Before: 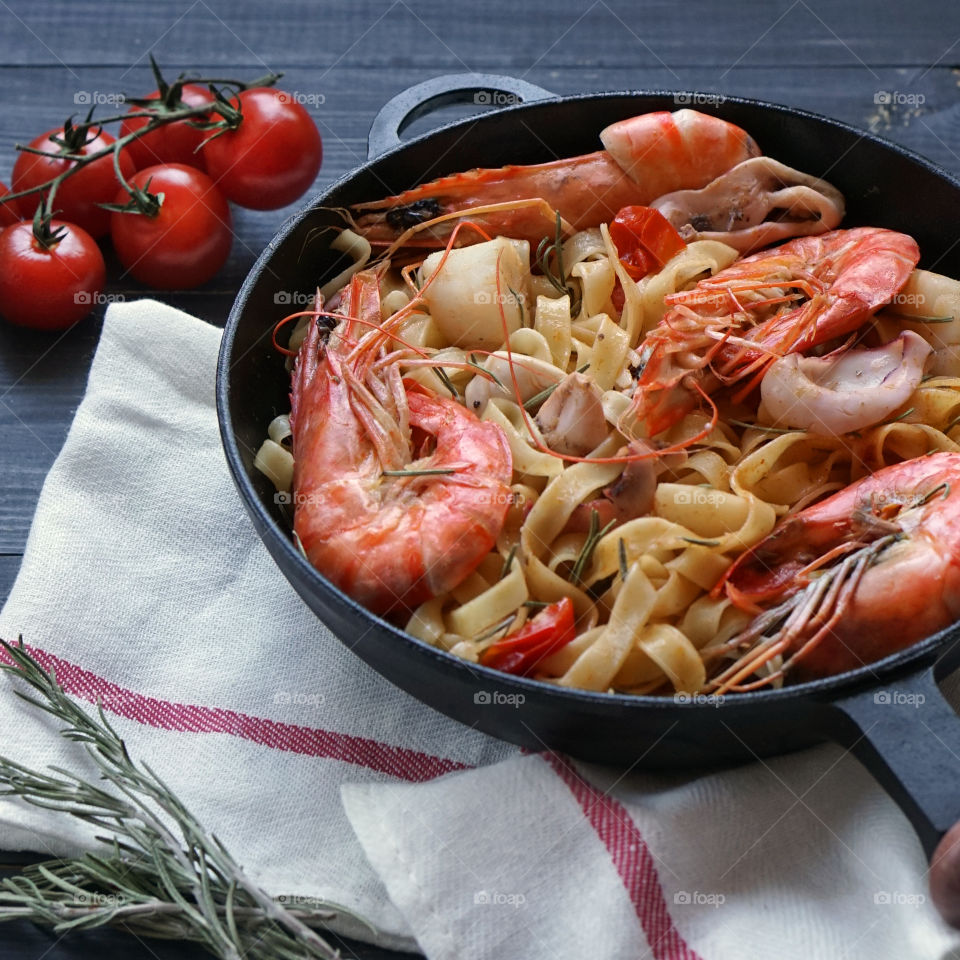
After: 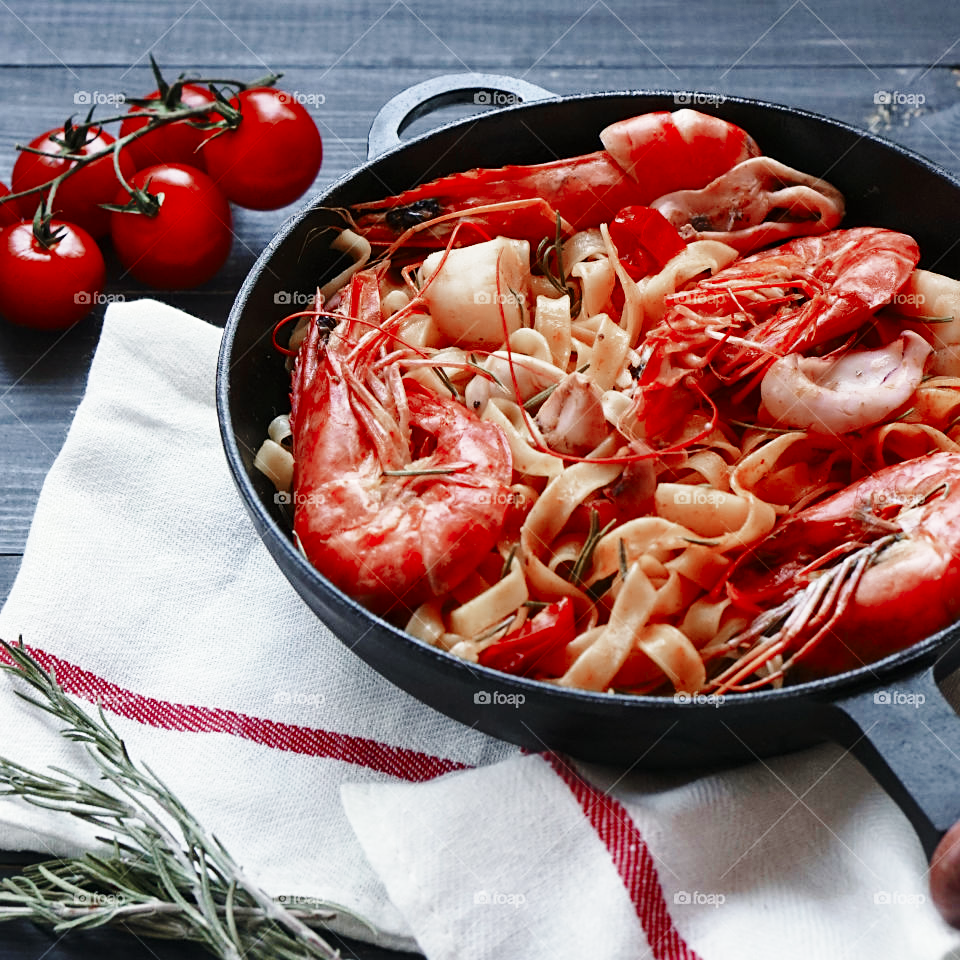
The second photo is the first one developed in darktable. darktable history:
base curve: curves: ch0 [(0, 0) (0.028, 0.03) (0.121, 0.232) (0.46, 0.748) (0.859, 0.968) (1, 1)], preserve colors none
sharpen: amount 0.203
color zones: curves: ch0 [(0, 0.299) (0.25, 0.383) (0.456, 0.352) (0.736, 0.571)]; ch1 [(0, 0.63) (0.151, 0.568) (0.254, 0.416) (0.47, 0.558) (0.732, 0.37) (0.909, 0.492)]; ch2 [(0.004, 0.604) (0.158, 0.443) (0.257, 0.403) (0.761, 0.468)]
